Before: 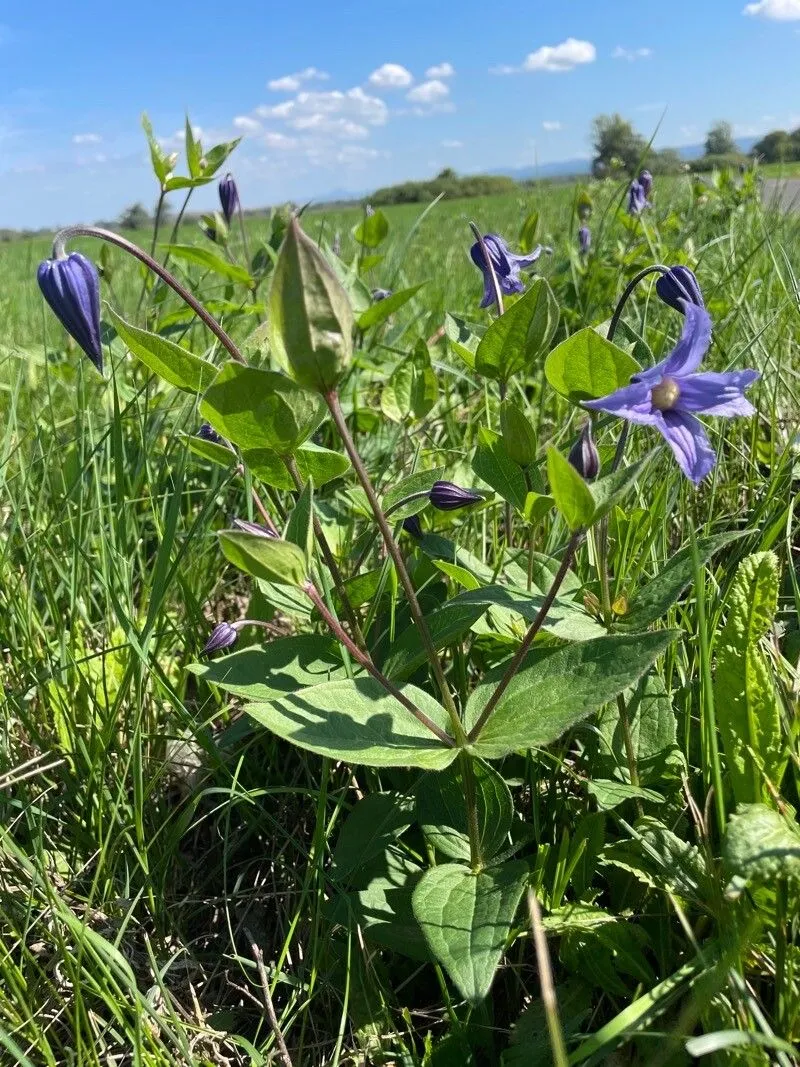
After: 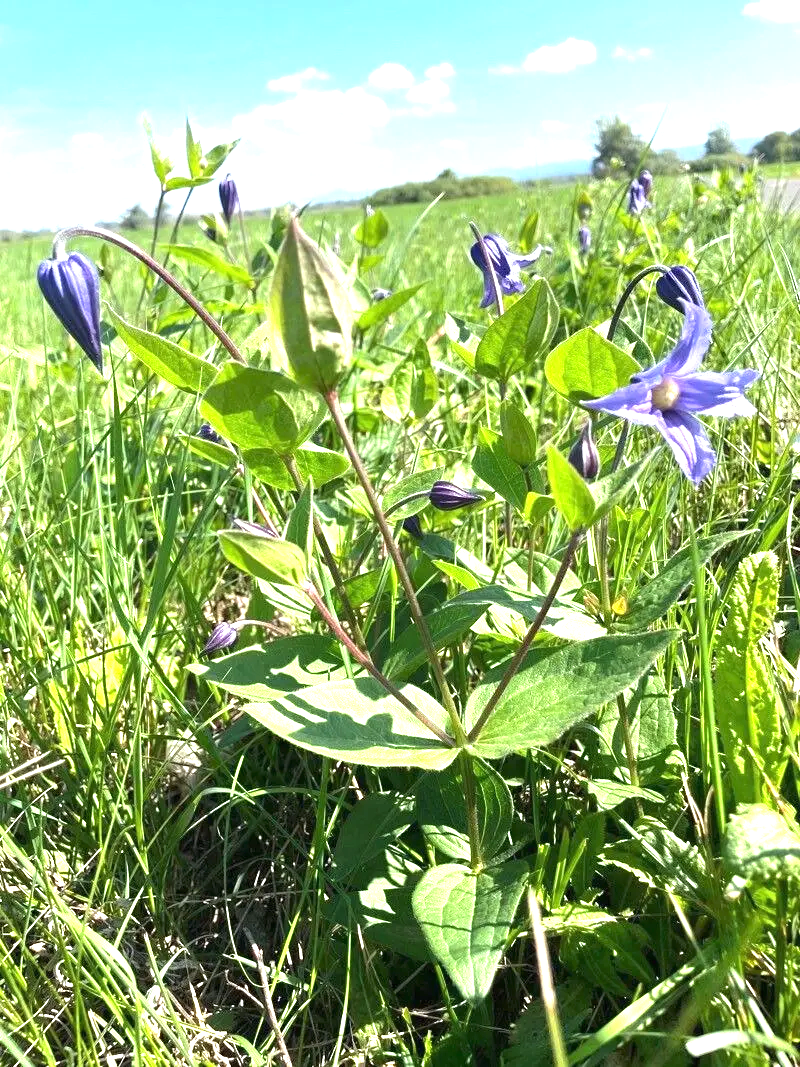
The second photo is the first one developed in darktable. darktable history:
exposure: black level correction 0, exposure 1.383 EV, compensate exposure bias true, compensate highlight preservation false
